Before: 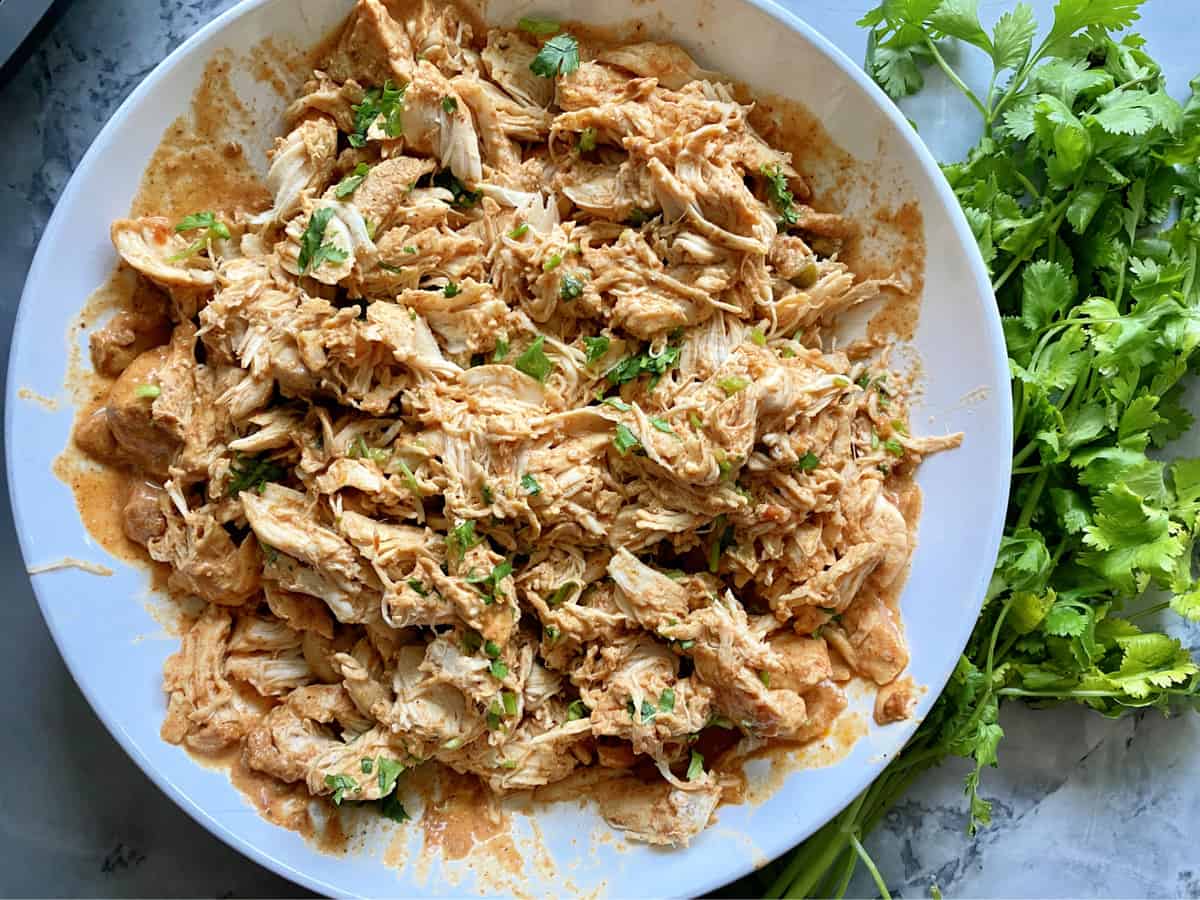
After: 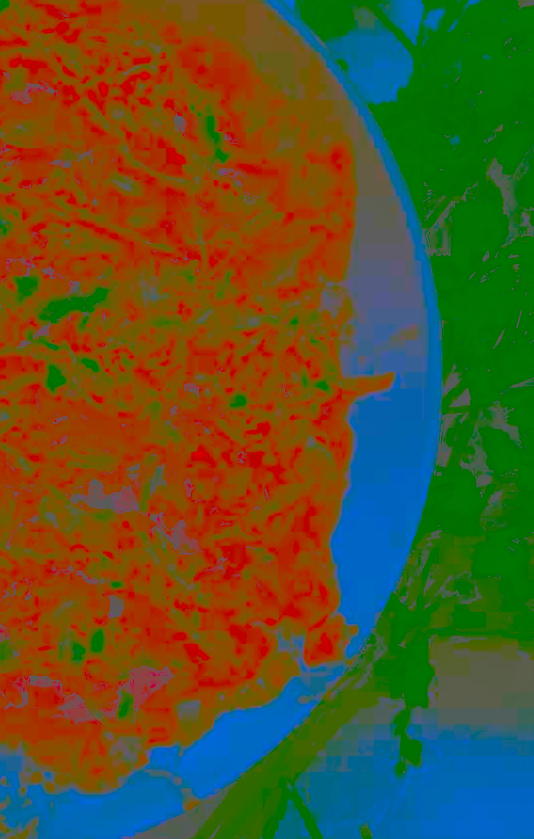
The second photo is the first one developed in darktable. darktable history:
crop: left 47.566%, top 6.679%, right 7.881%
contrast brightness saturation: contrast -0.985, brightness -0.179, saturation 0.768
exposure: exposure 0.581 EV, compensate highlight preservation false
color balance rgb: perceptual saturation grading › global saturation 20%, perceptual saturation grading › highlights -25.906%, perceptual saturation grading › shadows 49.248%, global vibrance 50.731%
